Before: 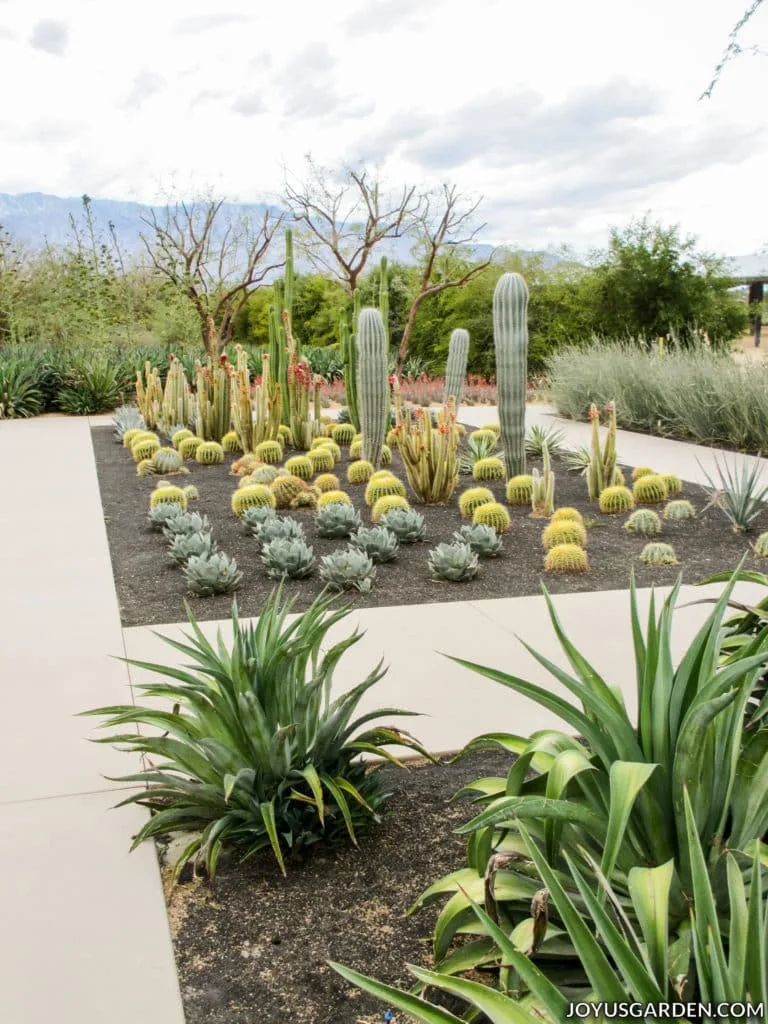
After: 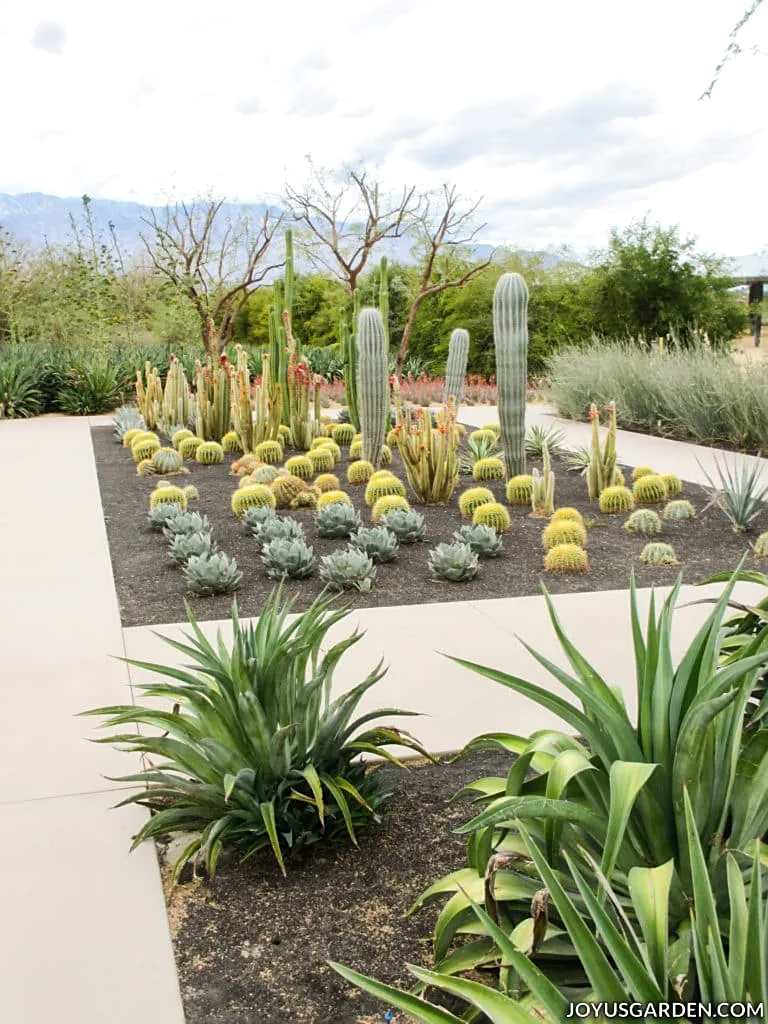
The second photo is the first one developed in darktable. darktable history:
sharpen: on, module defaults
exposure: exposure 0.128 EV, compensate highlight preservation false
contrast equalizer: octaves 7, y [[0.502, 0.505, 0.512, 0.529, 0.564, 0.588], [0.5 ×6], [0.502, 0.505, 0.512, 0.529, 0.564, 0.588], [0, 0.001, 0.001, 0.004, 0.008, 0.011], [0, 0.001, 0.001, 0.004, 0.008, 0.011]], mix -1
